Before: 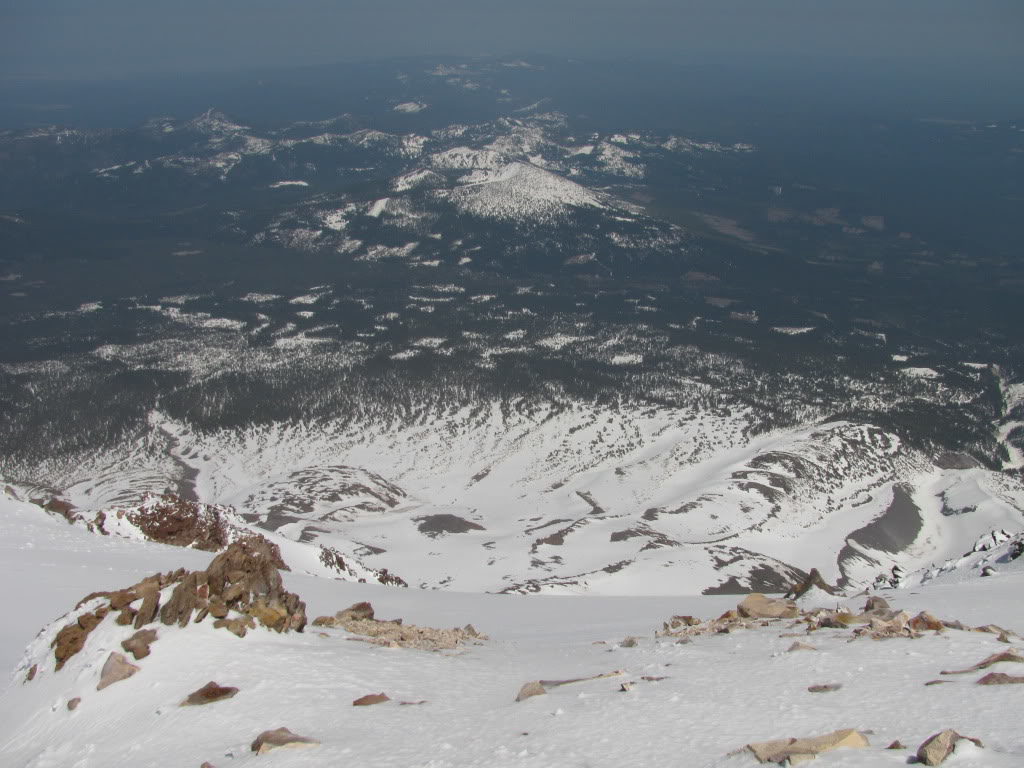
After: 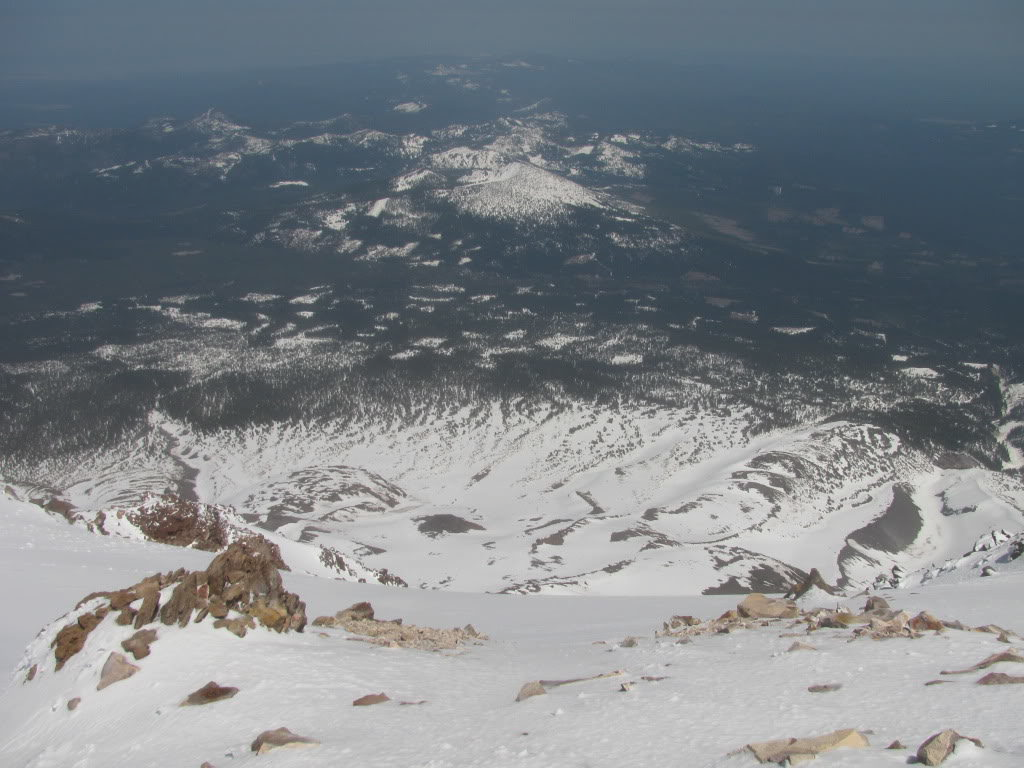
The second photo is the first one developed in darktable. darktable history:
haze removal: strength -0.098, compatibility mode true, adaptive false
